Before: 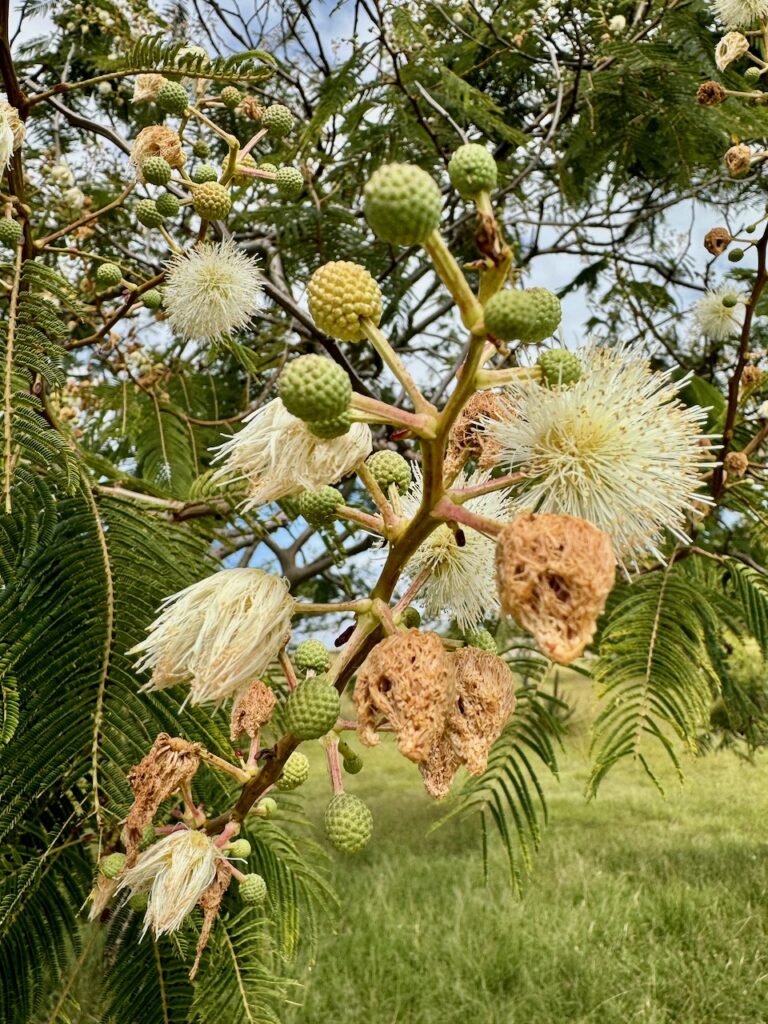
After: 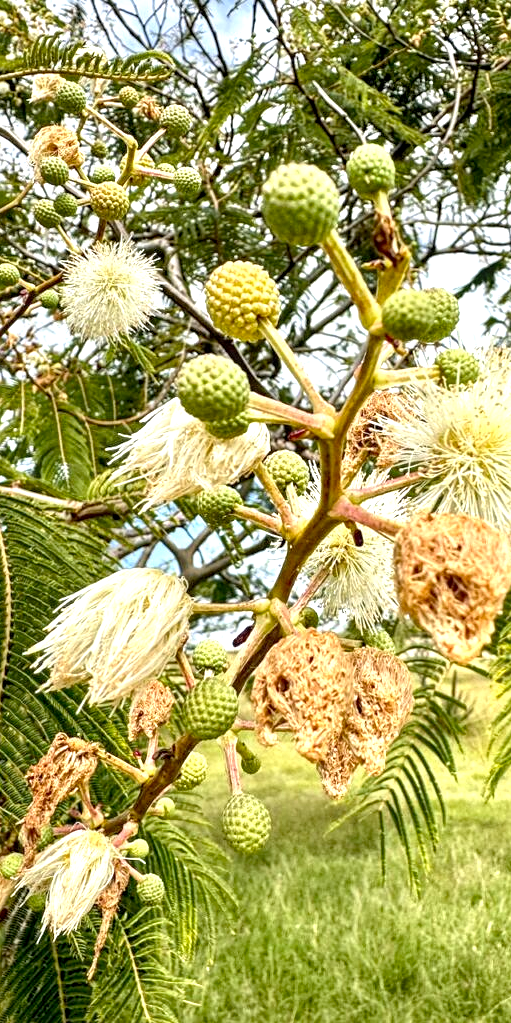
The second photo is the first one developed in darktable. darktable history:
exposure: black level correction 0, exposure 0.877 EV, compensate exposure bias true, compensate highlight preservation false
local contrast: on, module defaults
sharpen: amount 0.2
crop and rotate: left 13.409%, right 19.924%
